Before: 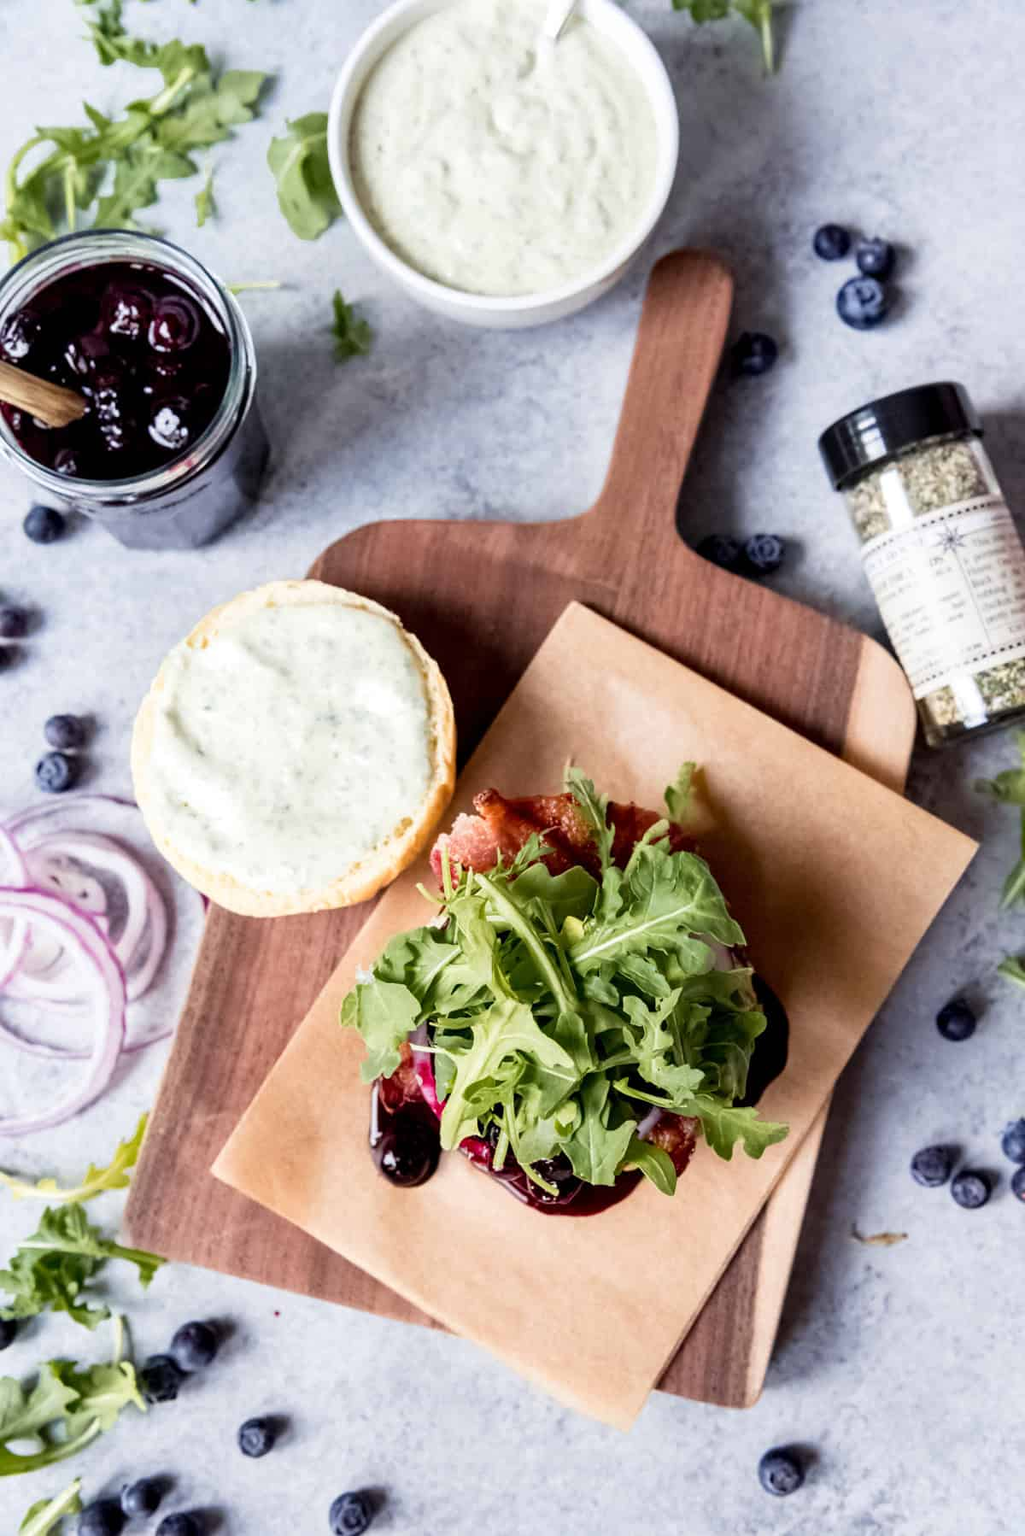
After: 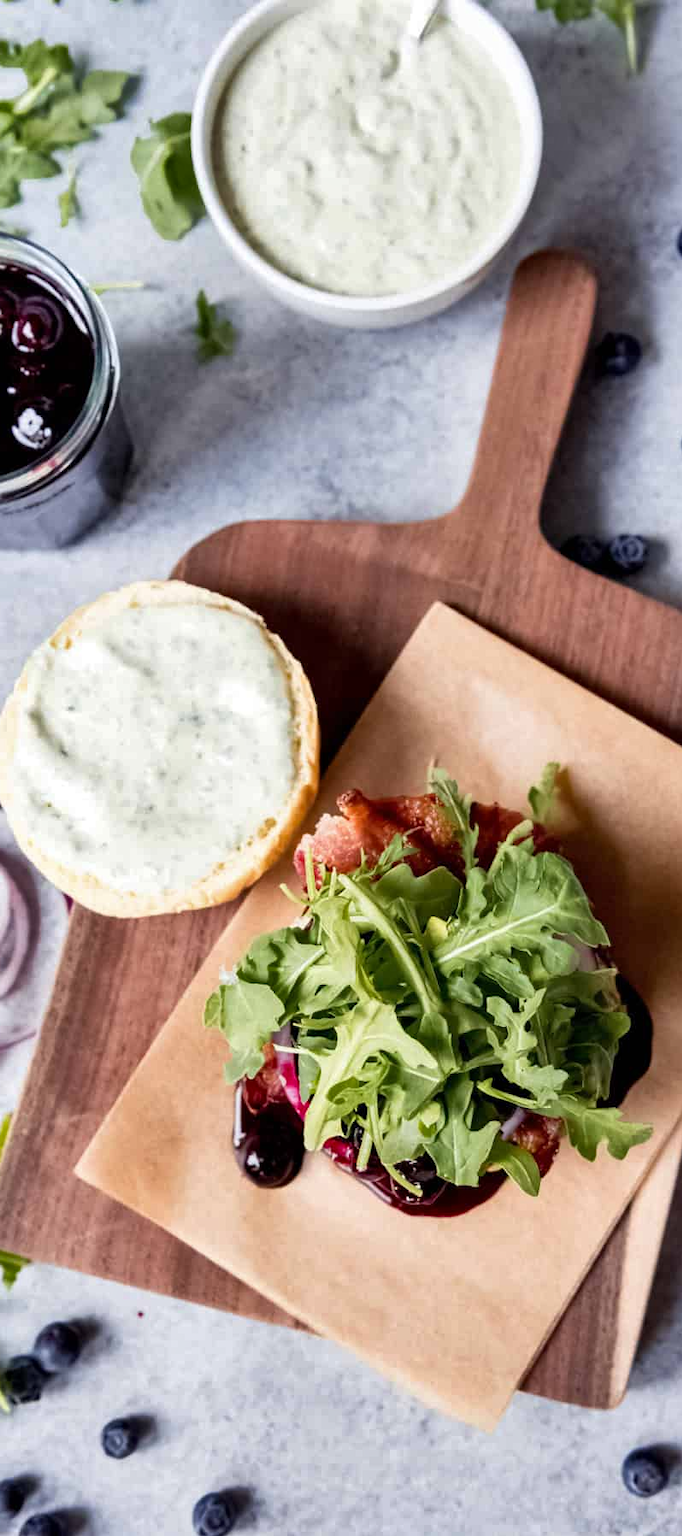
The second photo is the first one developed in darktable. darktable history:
crop and rotate: left 13.372%, right 20.049%
shadows and highlights: soften with gaussian
